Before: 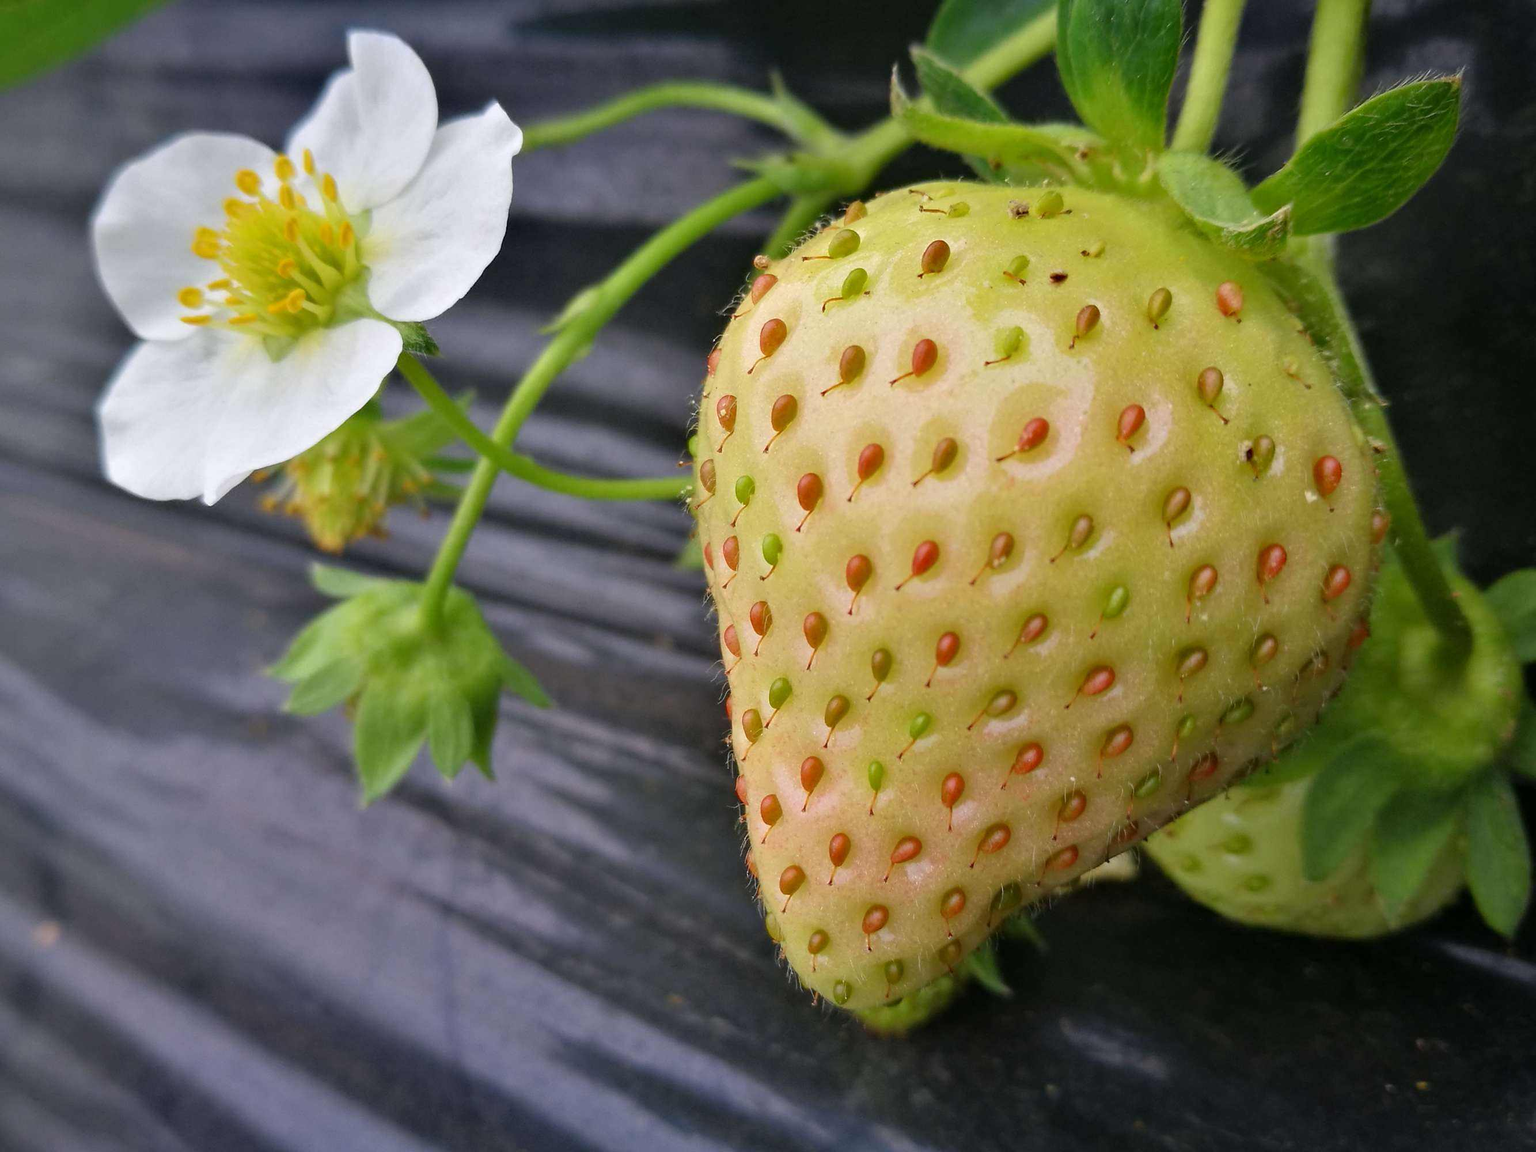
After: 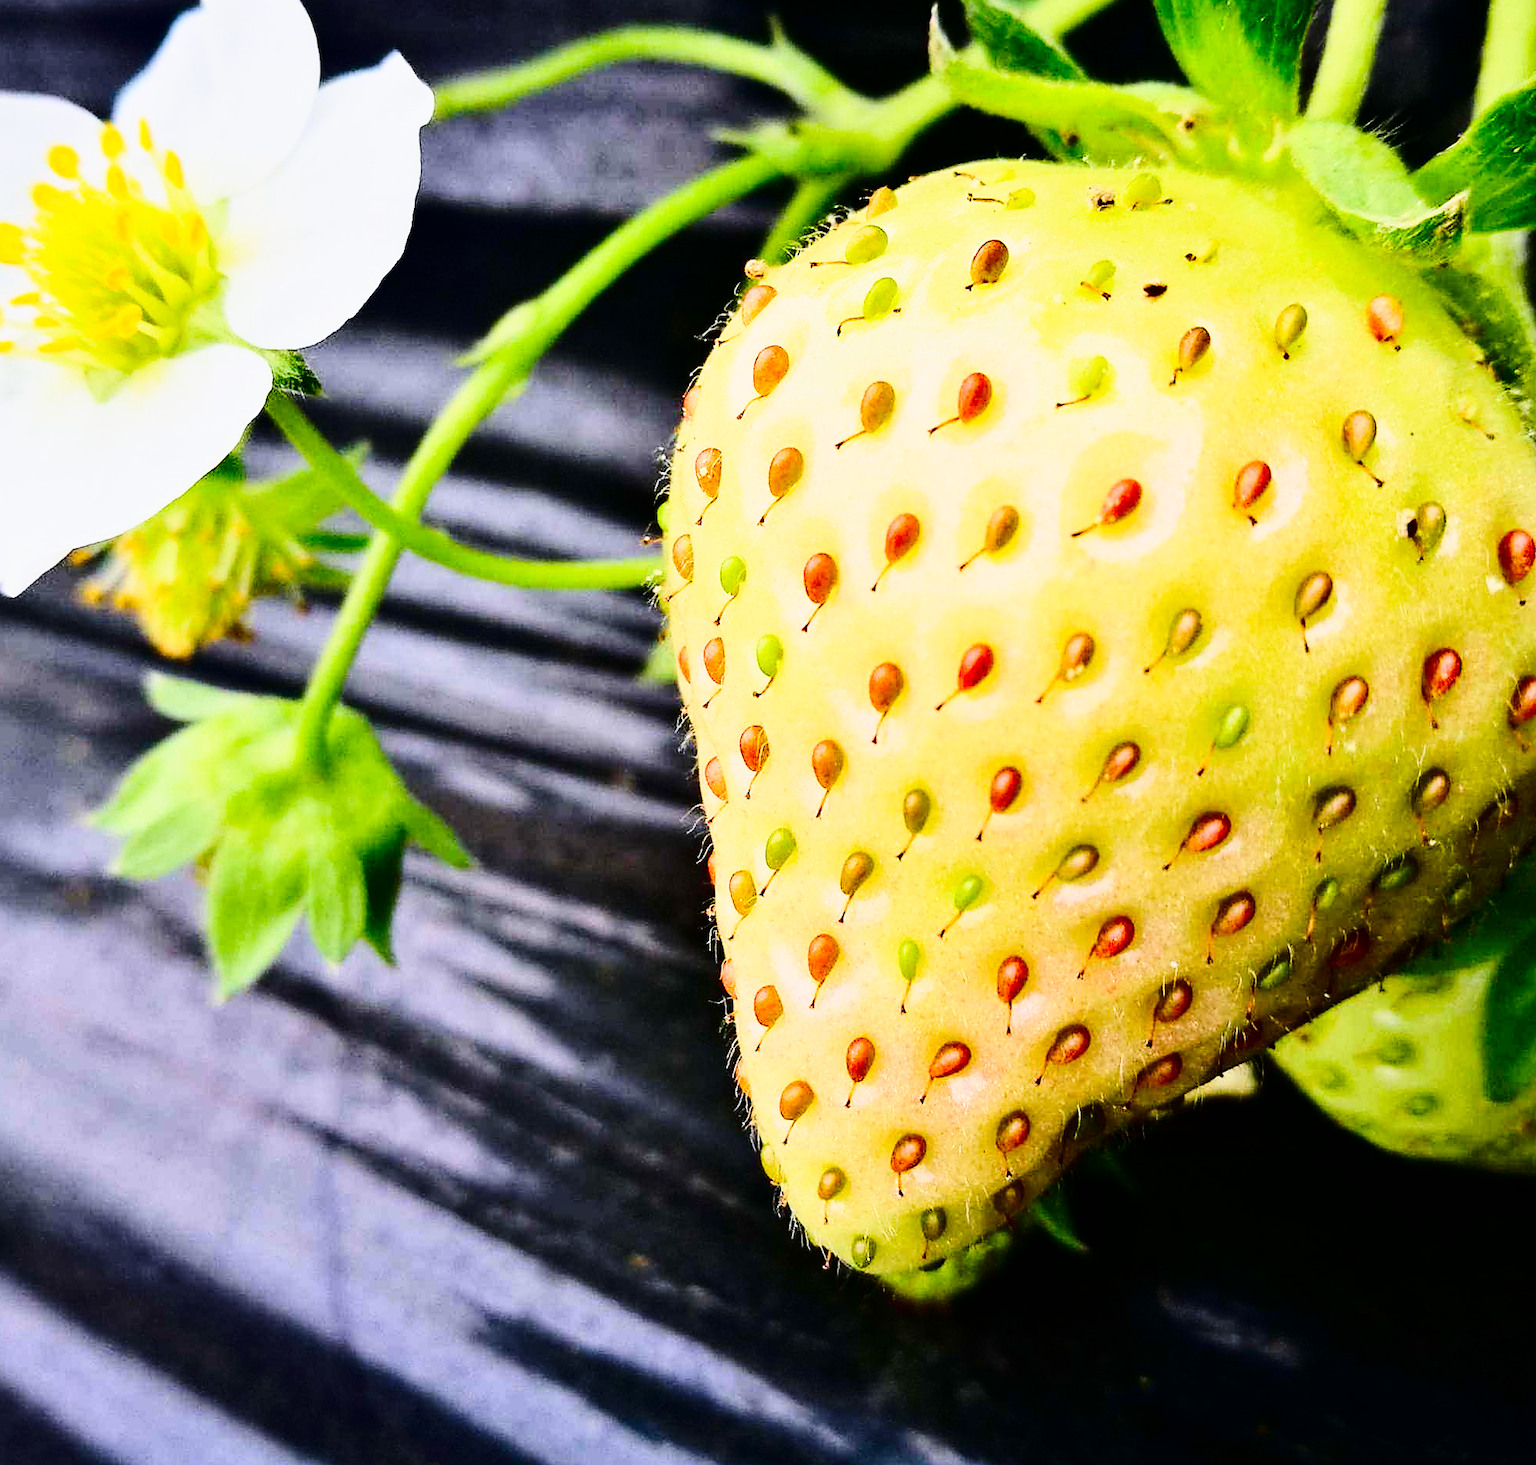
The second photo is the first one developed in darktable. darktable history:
crop and rotate: left 13.074%, top 5.413%, right 12.599%
tone curve: curves: ch0 [(0, 0) (0.104, 0.068) (0.236, 0.227) (0.46, 0.576) (0.657, 0.796) (0.861, 0.932) (1, 0.981)]; ch1 [(0, 0) (0.353, 0.344) (0.434, 0.382) (0.479, 0.476) (0.502, 0.504) (0.544, 0.534) (0.57, 0.57) (0.586, 0.603) (0.618, 0.631) (0.657, 0.679) (1, 1)]; ch2 [(0, 0) (0.34, 0.314) (0.434, 0.43) (0.5, 0.511) (0.528, 0.545) (0.557, 0.573) (0.573, 0.618) (0.628, 0.751) (1, 1)], color space Lab, linked channels, preserve colors none
contrast brightness saturation: contrast 0.243, brightness -0.242, saturation 0.137
base curve: curves: ch0 [(0, 0) (0.028, 0.03) (0.121, 0.232) (0.46, 0.748) (0.859, 0.968) (1, 1)], preserve colors none
sharpen: on, module defaults
